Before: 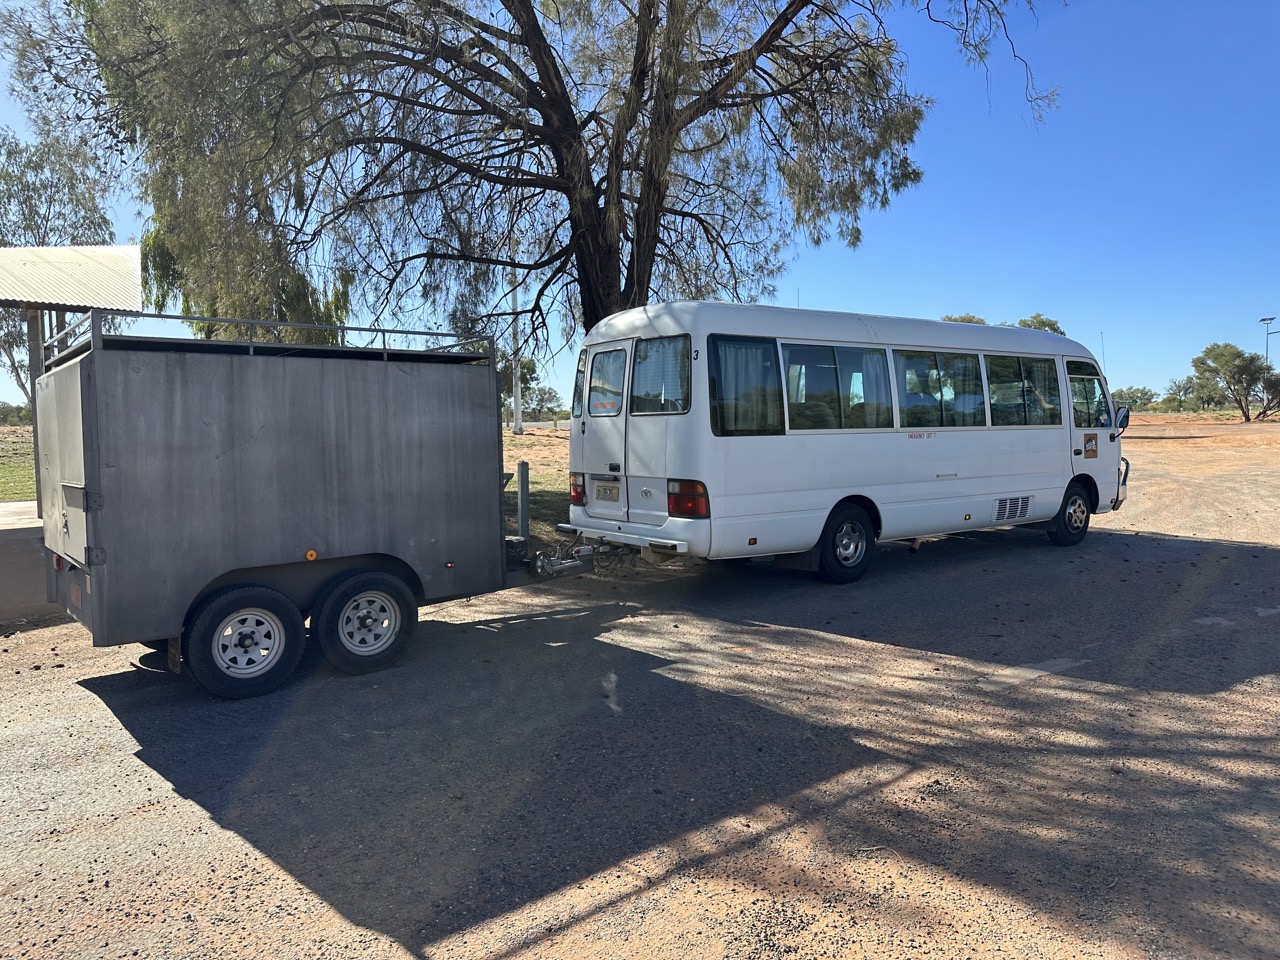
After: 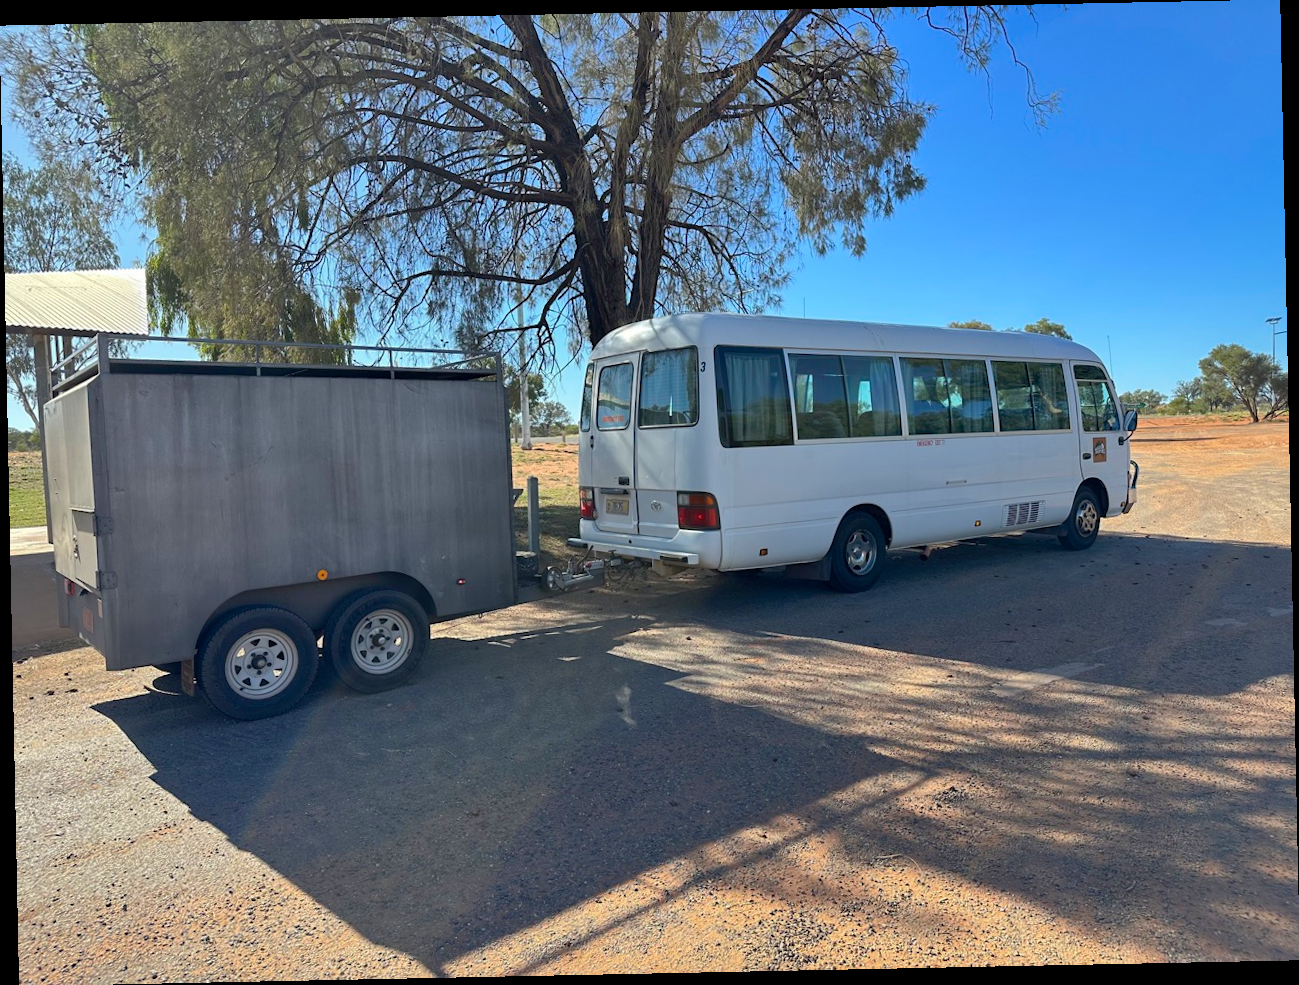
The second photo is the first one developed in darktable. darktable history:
shadows and highlights: on, module defaults
color balance rgb: perceptual saturation grading › global saturation 10%, global vibrance 10%
rotate and perspective: rotation -1.17°, automatic cropping off
